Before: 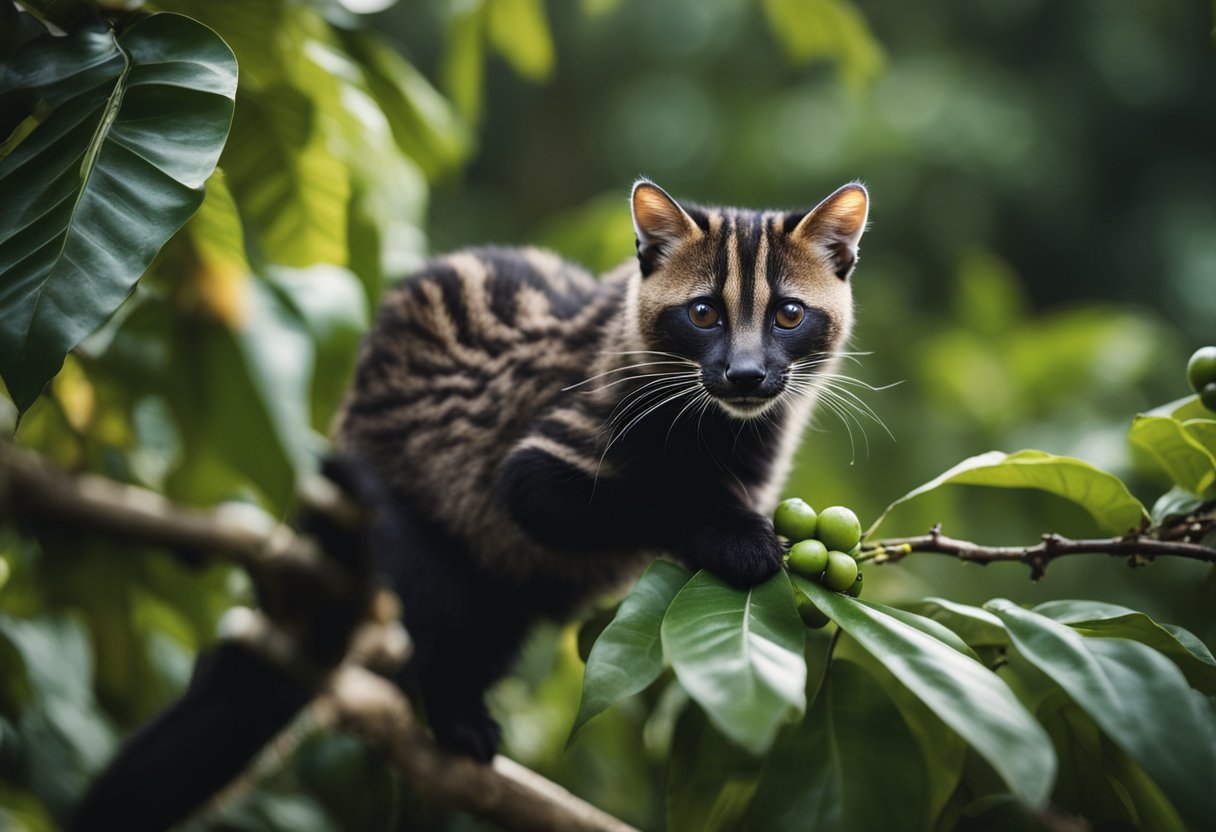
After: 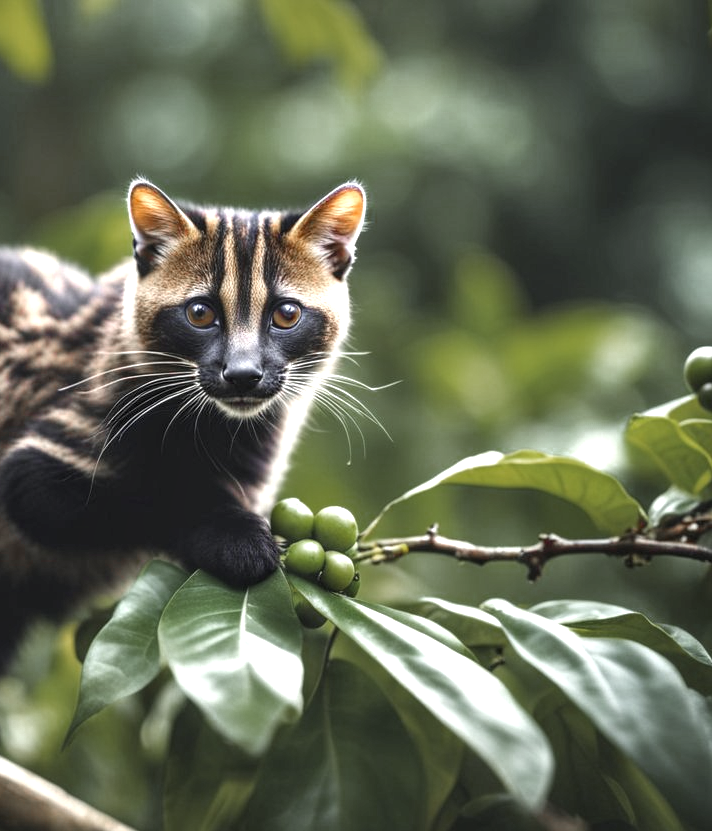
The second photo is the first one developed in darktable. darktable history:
color zones: curves: ch0 [(0, 0.48) (0.209, 0.398) (0.305, 0.332) (0.429, 0.493) (0.571, 0.5) (0.714, 0.5) (0.857, 0.5) (1, 0.48)]; ch1 [(0, 0.736) (0.143, 0.625) (0.225, 0.371) (0.429, 0.256) (0.571, 0.241) (0.714, 0.213) (0.857, 0.48) (1, 0.736)]; ch2 [(0, 0.448) (0.143, 0.498) (0.286, 0.5) (0.429, 0.5) (0.571, 0.5) (0.714, 0.5) (0.857, 0.5) (1, 0.448)]
local contrast: on, module defaults
crop: left 41.402%
exposure: black level correction 0, exposure 1.1 EV, compensate highlight preservation false
